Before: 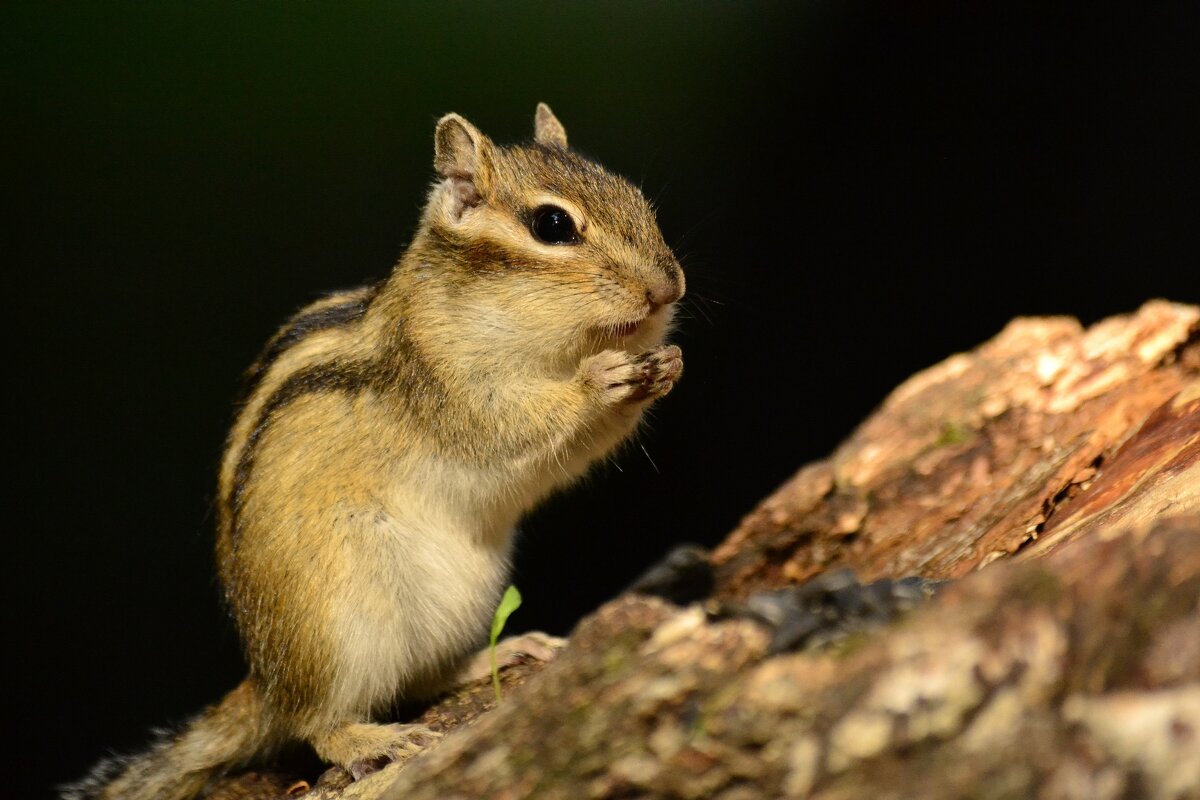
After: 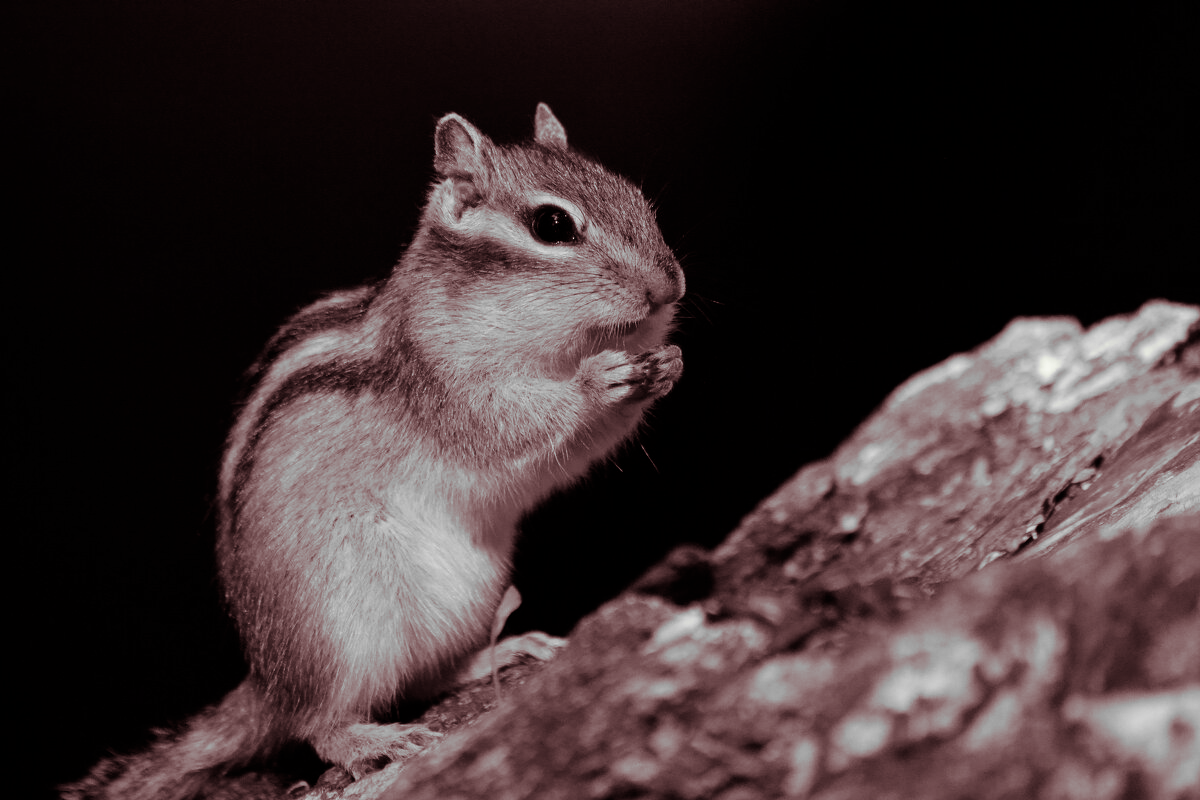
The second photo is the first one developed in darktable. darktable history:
color calibration: output gray [0.253, 0.26, 0.487, 0], gray › normalize channels true, illuminant same as pipeline (D50), adaptation XYZ, x 0.346, y 0.359, gamut compression 0
split-toning: on, module defaults
color balance rgb: perceptual saturation grading › global saturation 30%, global vibrance 20%
